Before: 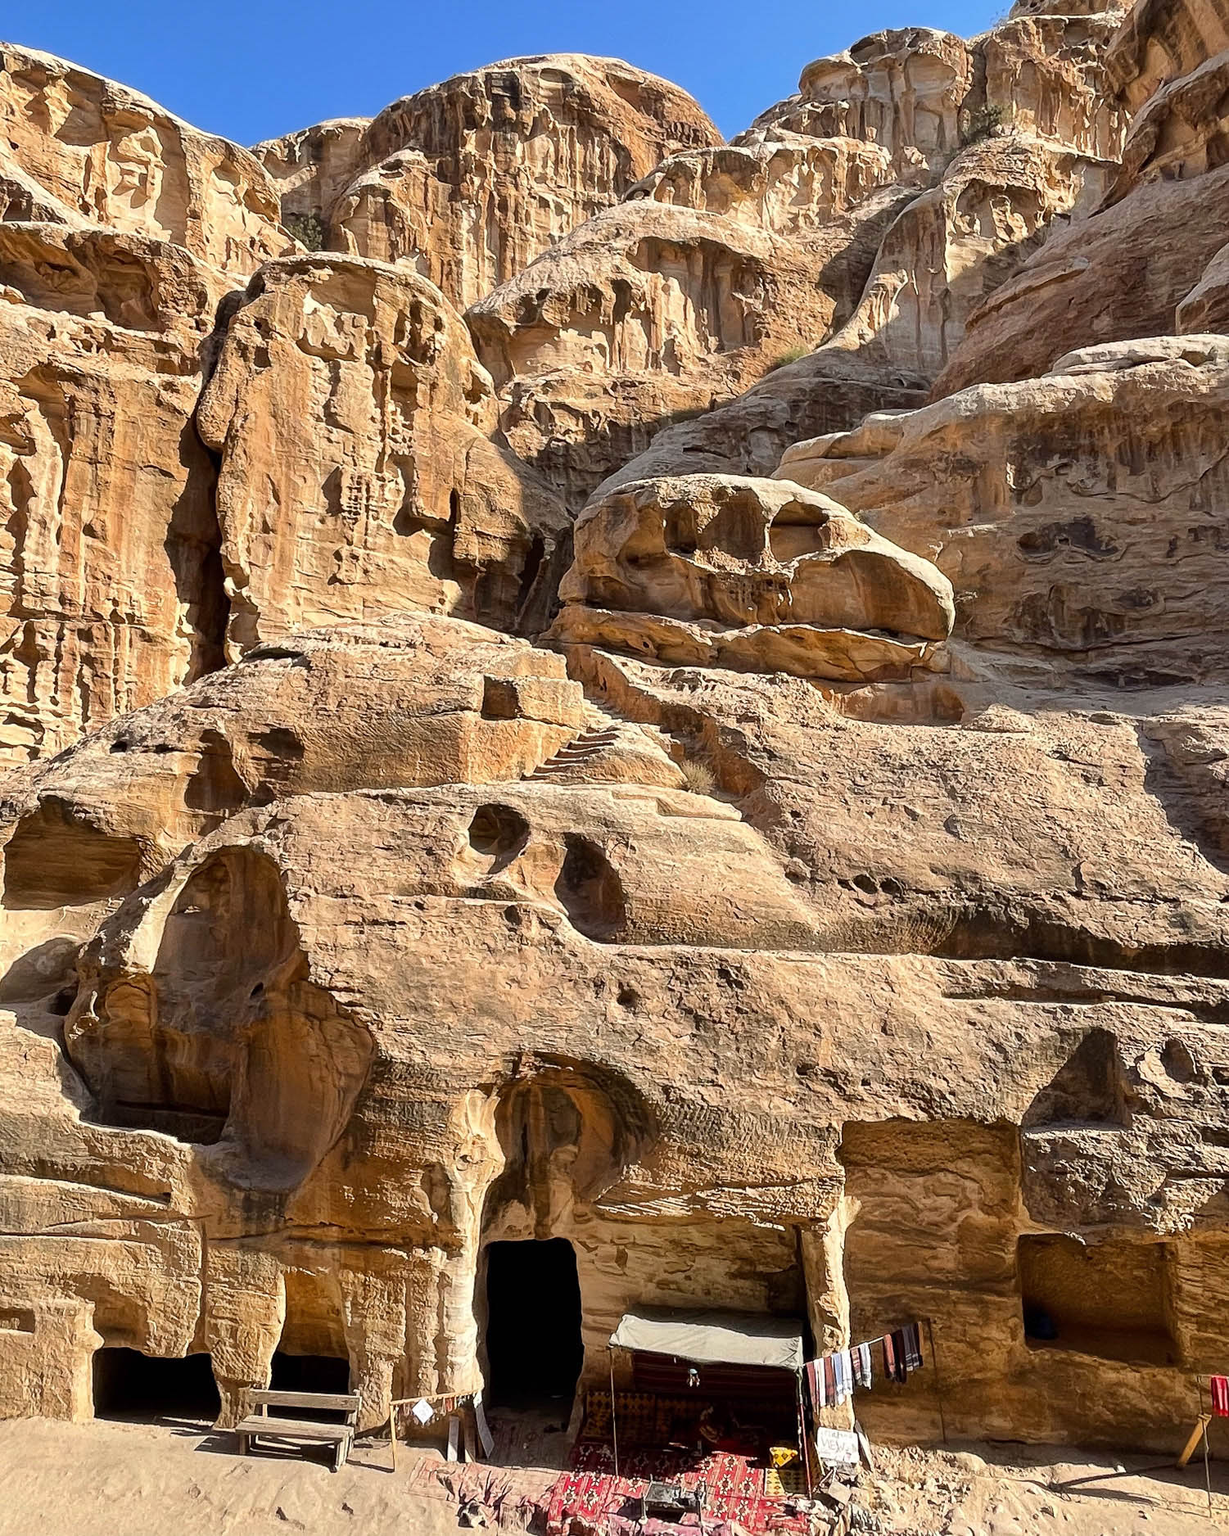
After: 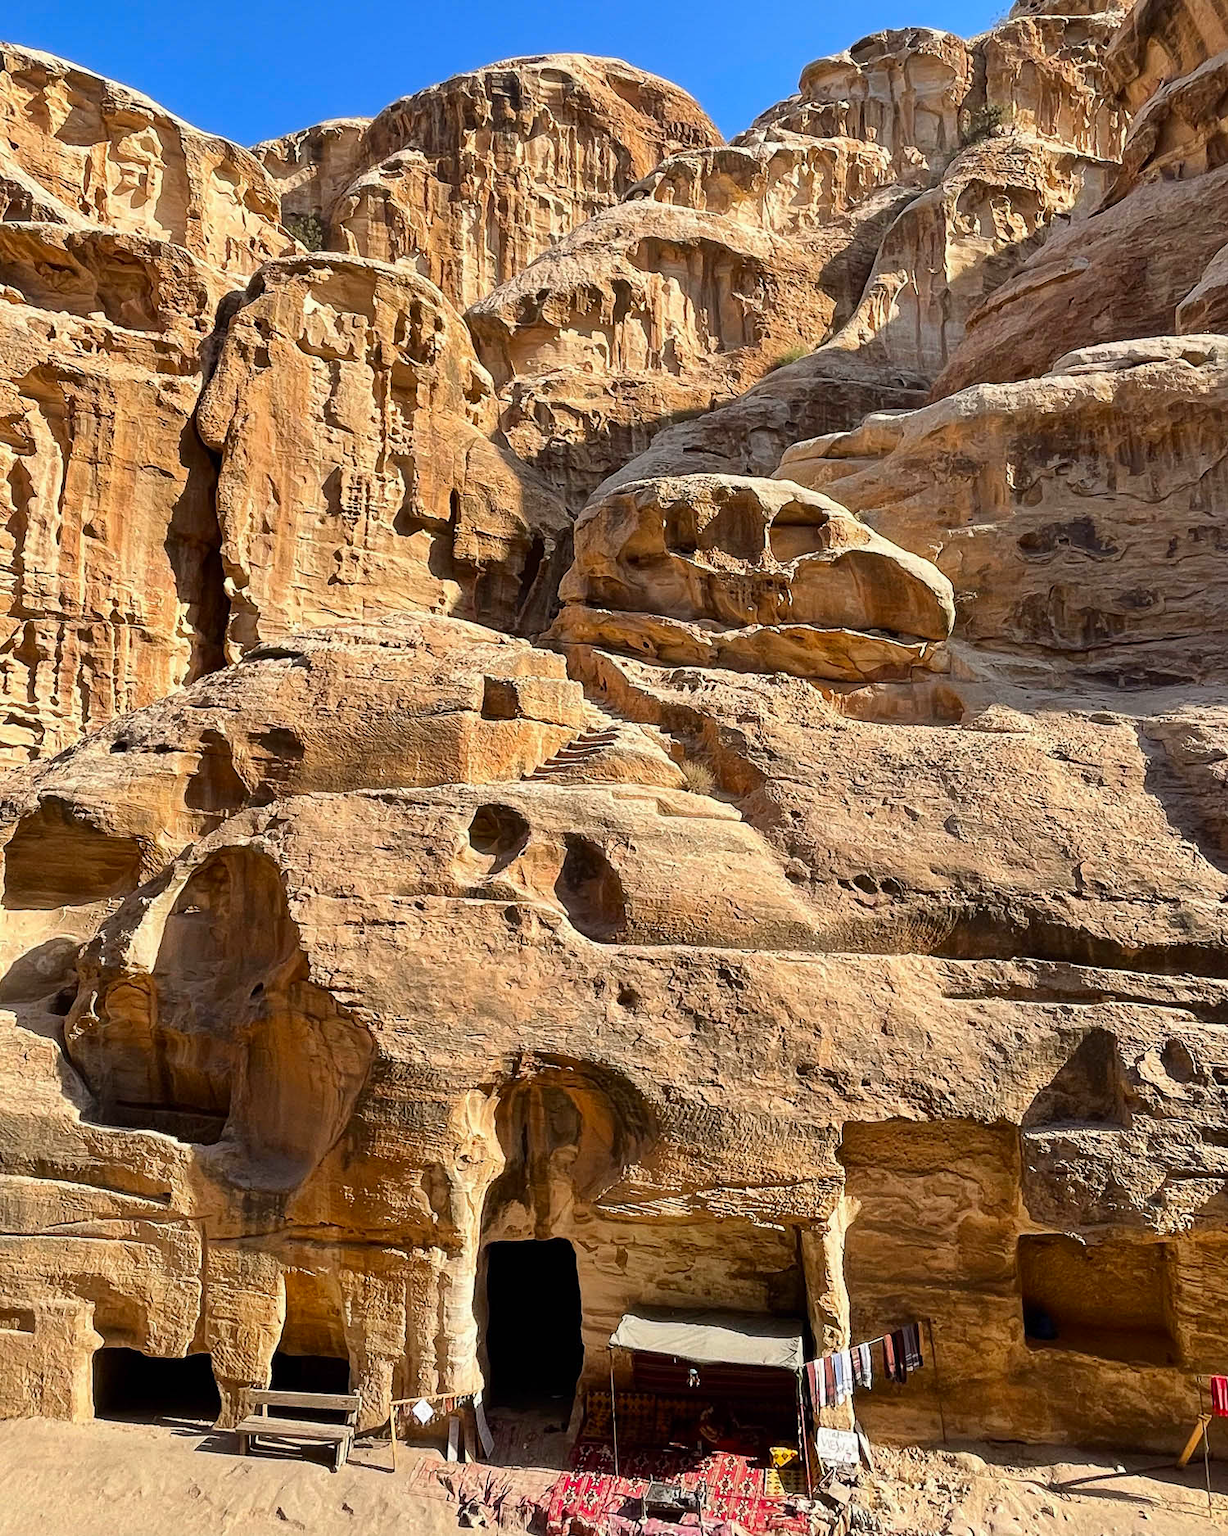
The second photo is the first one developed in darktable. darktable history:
exposure: exposure -0.041 EV, compensate highlight preservation false
contrast brightness saturation: saturation 0.18
